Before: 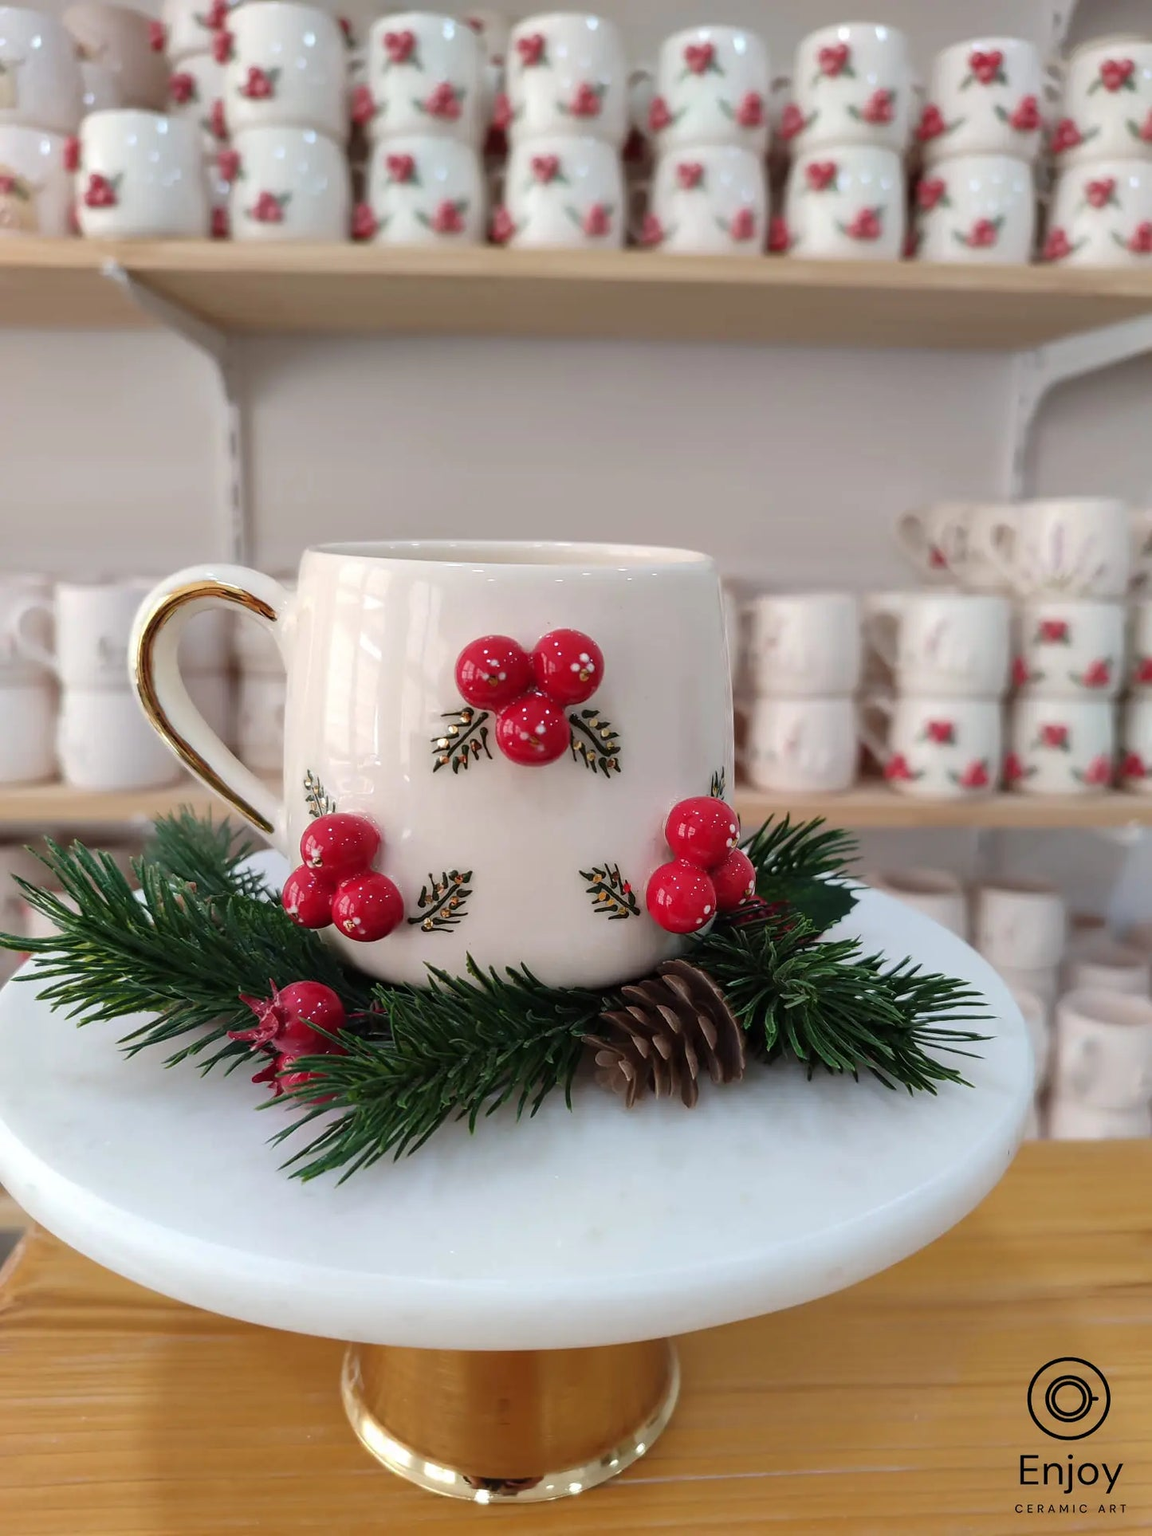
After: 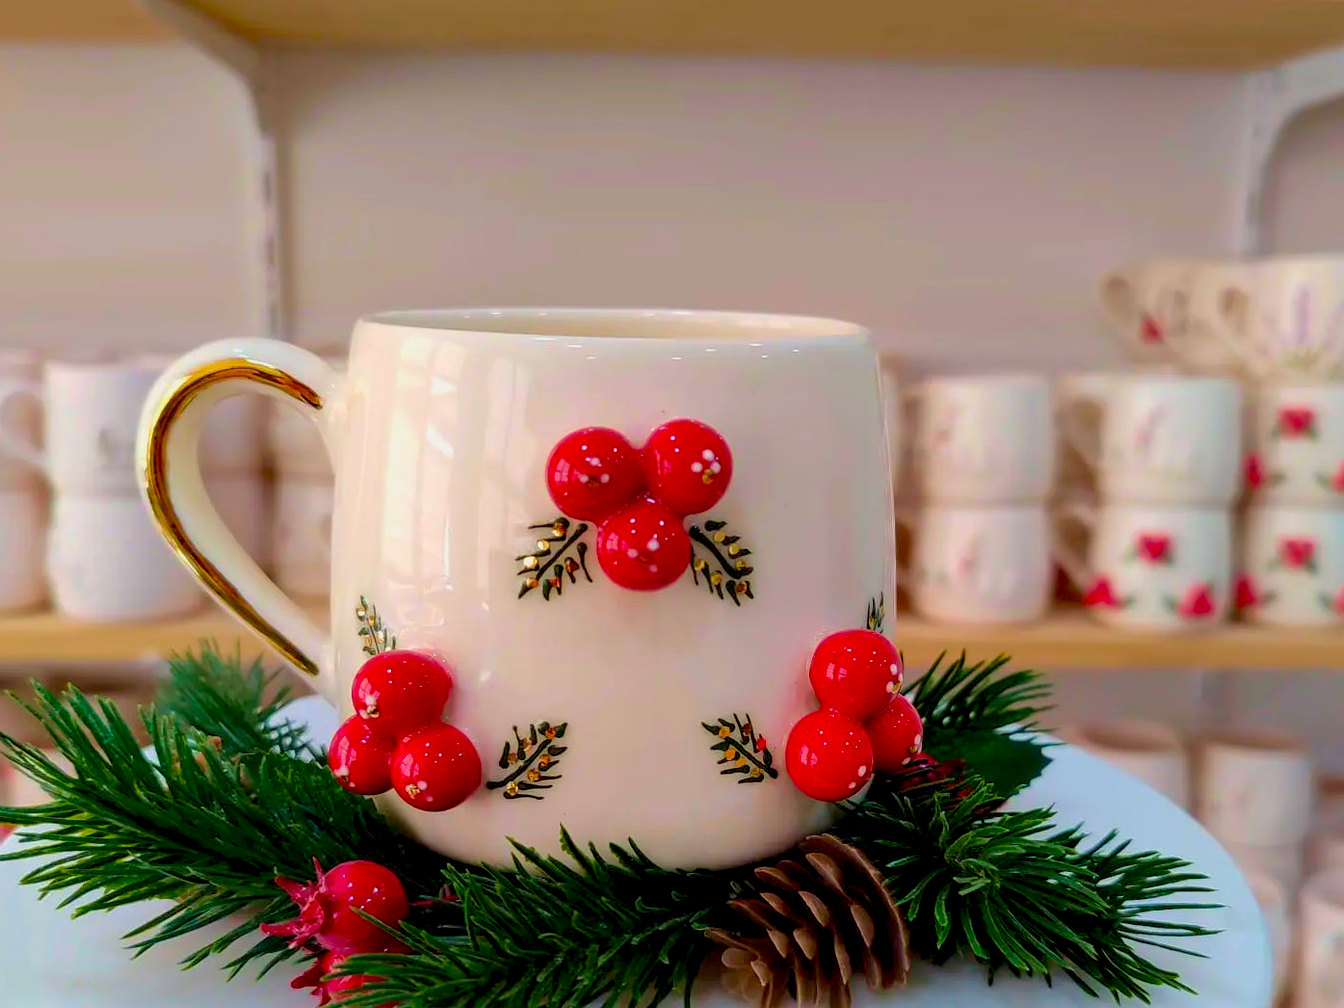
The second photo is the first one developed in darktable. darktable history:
tone equalizer: -8 EV -1.84 EV, -7 EV -1.16 EV, -6 EV -1.62 EV, smoothing diameter 25%, edges refinement/feathering 10, preserve details guided filter
velvia: strength 45%
exposure: black level correction 0.009, compensate highlight preservation false
crop: left 1.744%, top 19.225%, right 5.069%, bottom 28.357%
color balance: input saturation 134.34%, contrast -10.04%, contrast fulcrum 19.67%, output saturation 133.51%
